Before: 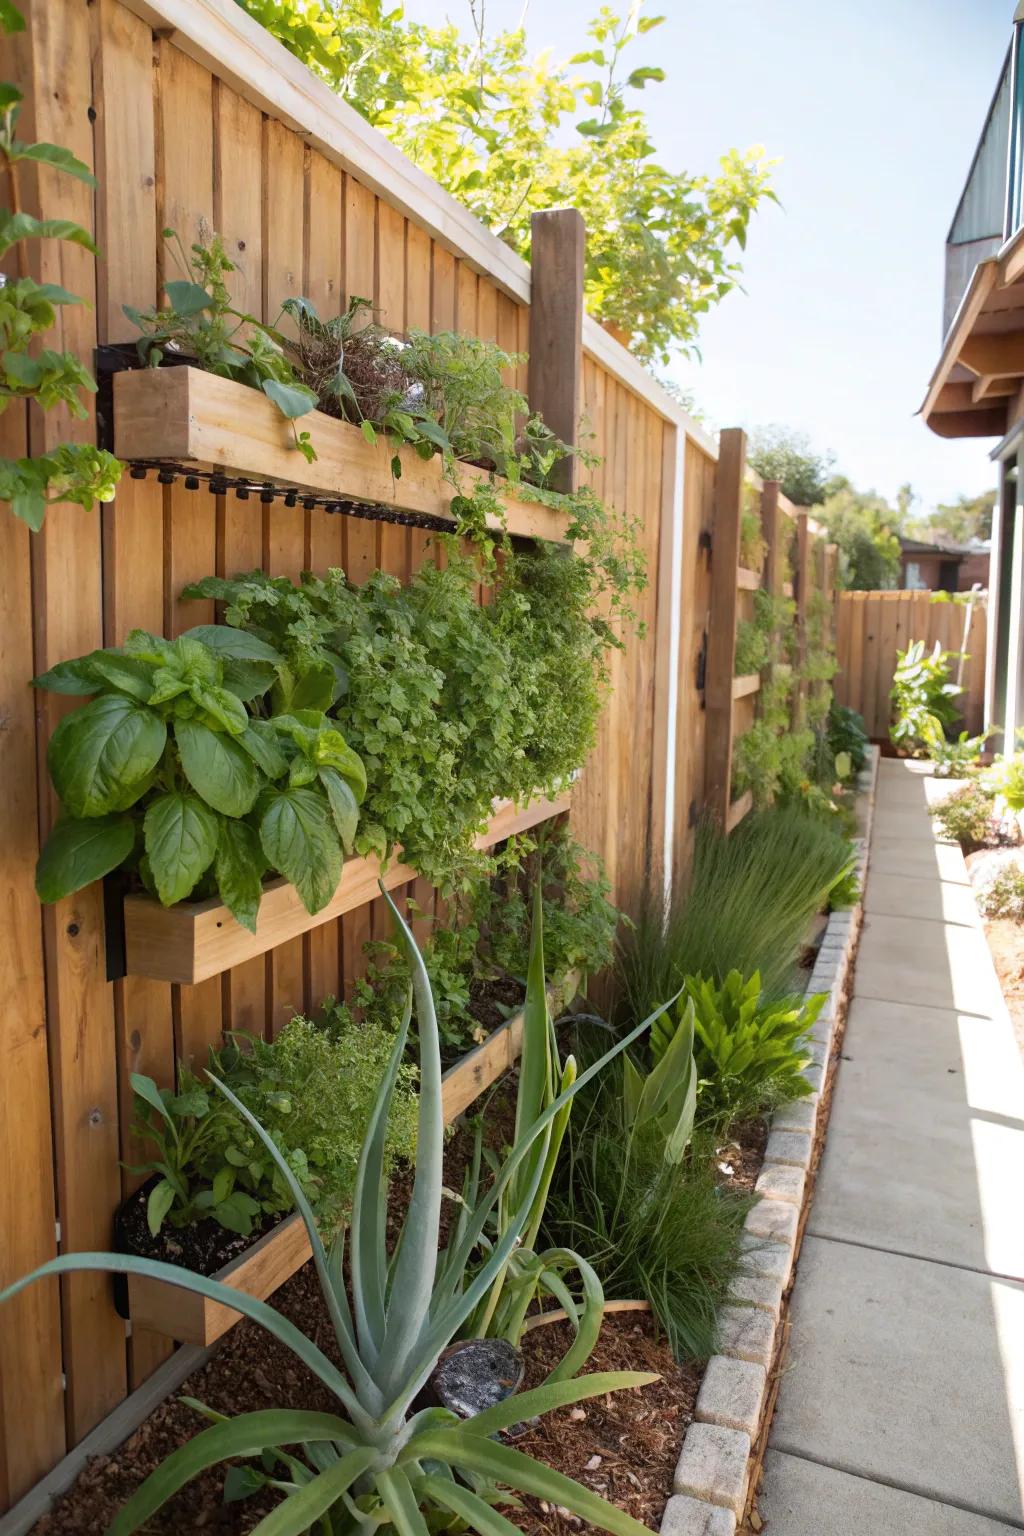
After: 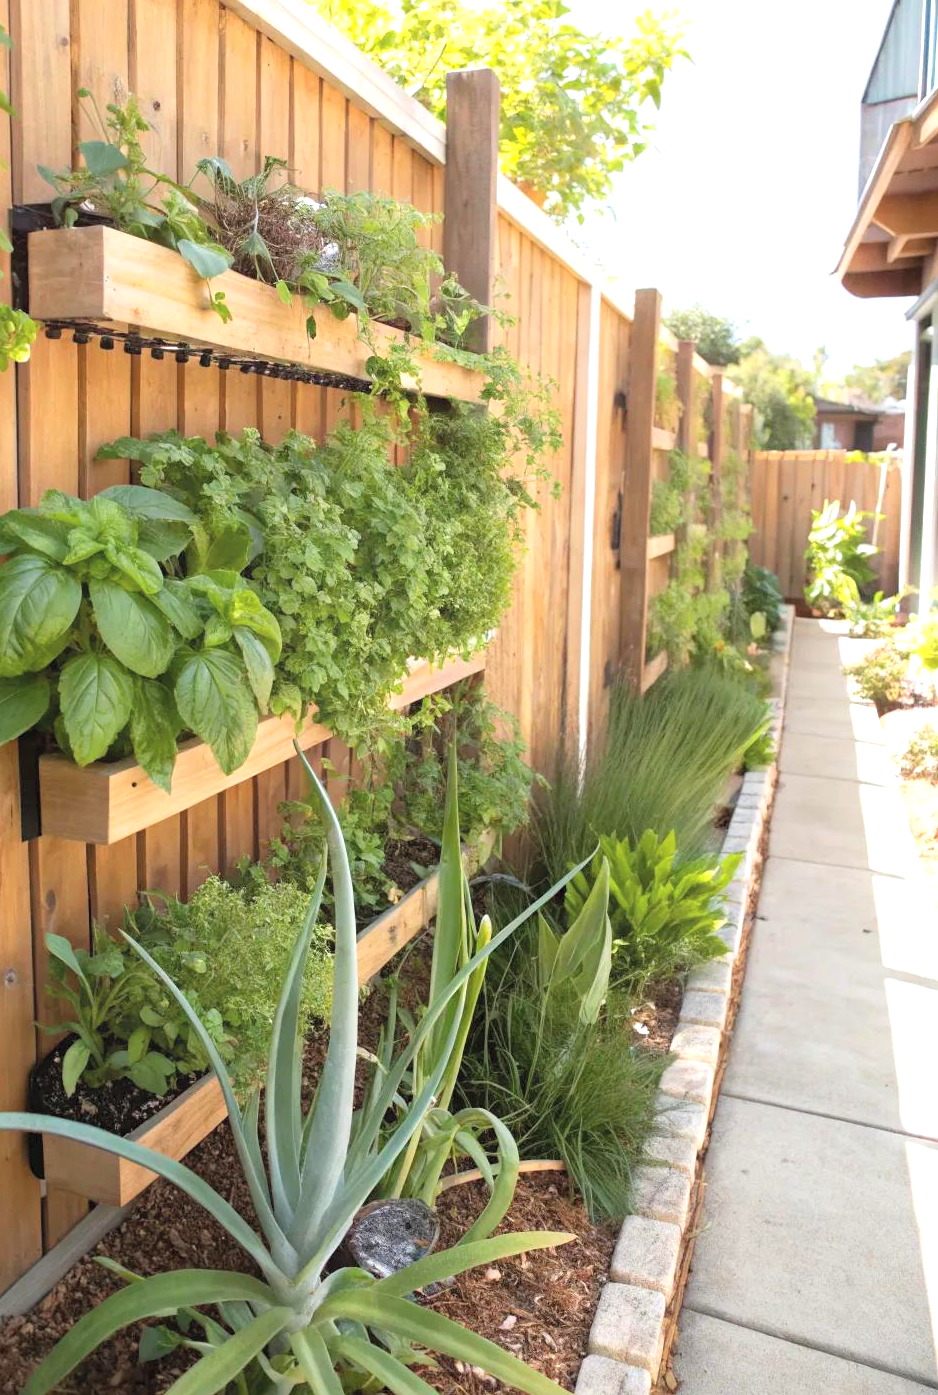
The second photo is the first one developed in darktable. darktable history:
contrast brightness saturation: brightness 0.154
exposure: exposure 0.61 EV, compensate highlight preservation false
crop and rotate: left 8.354%, top 9.173%
